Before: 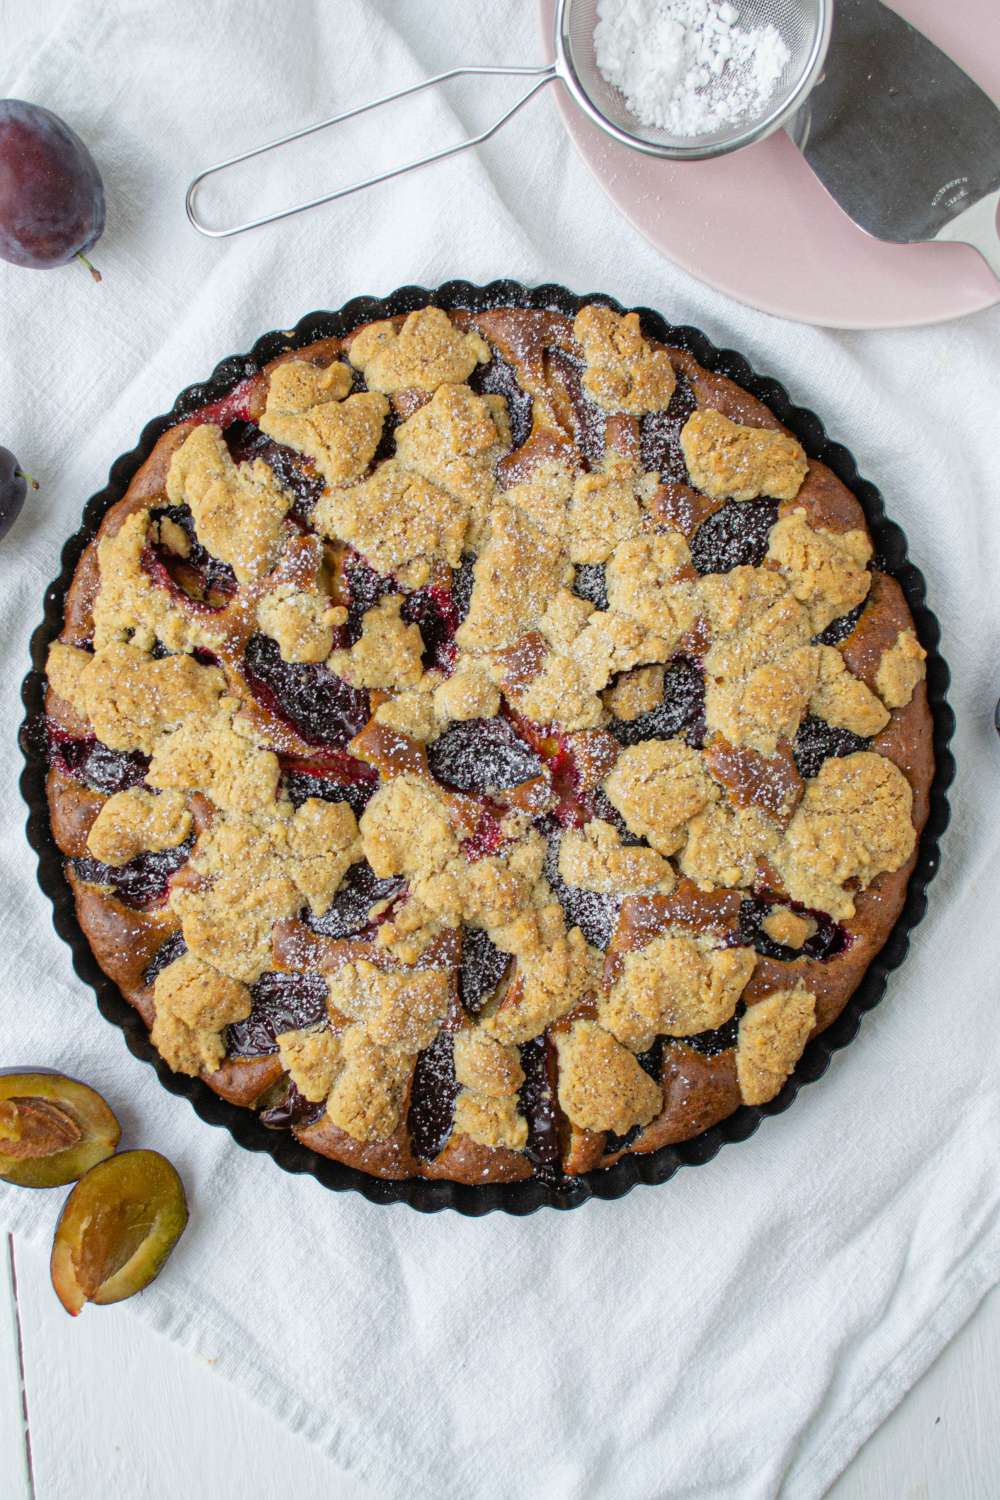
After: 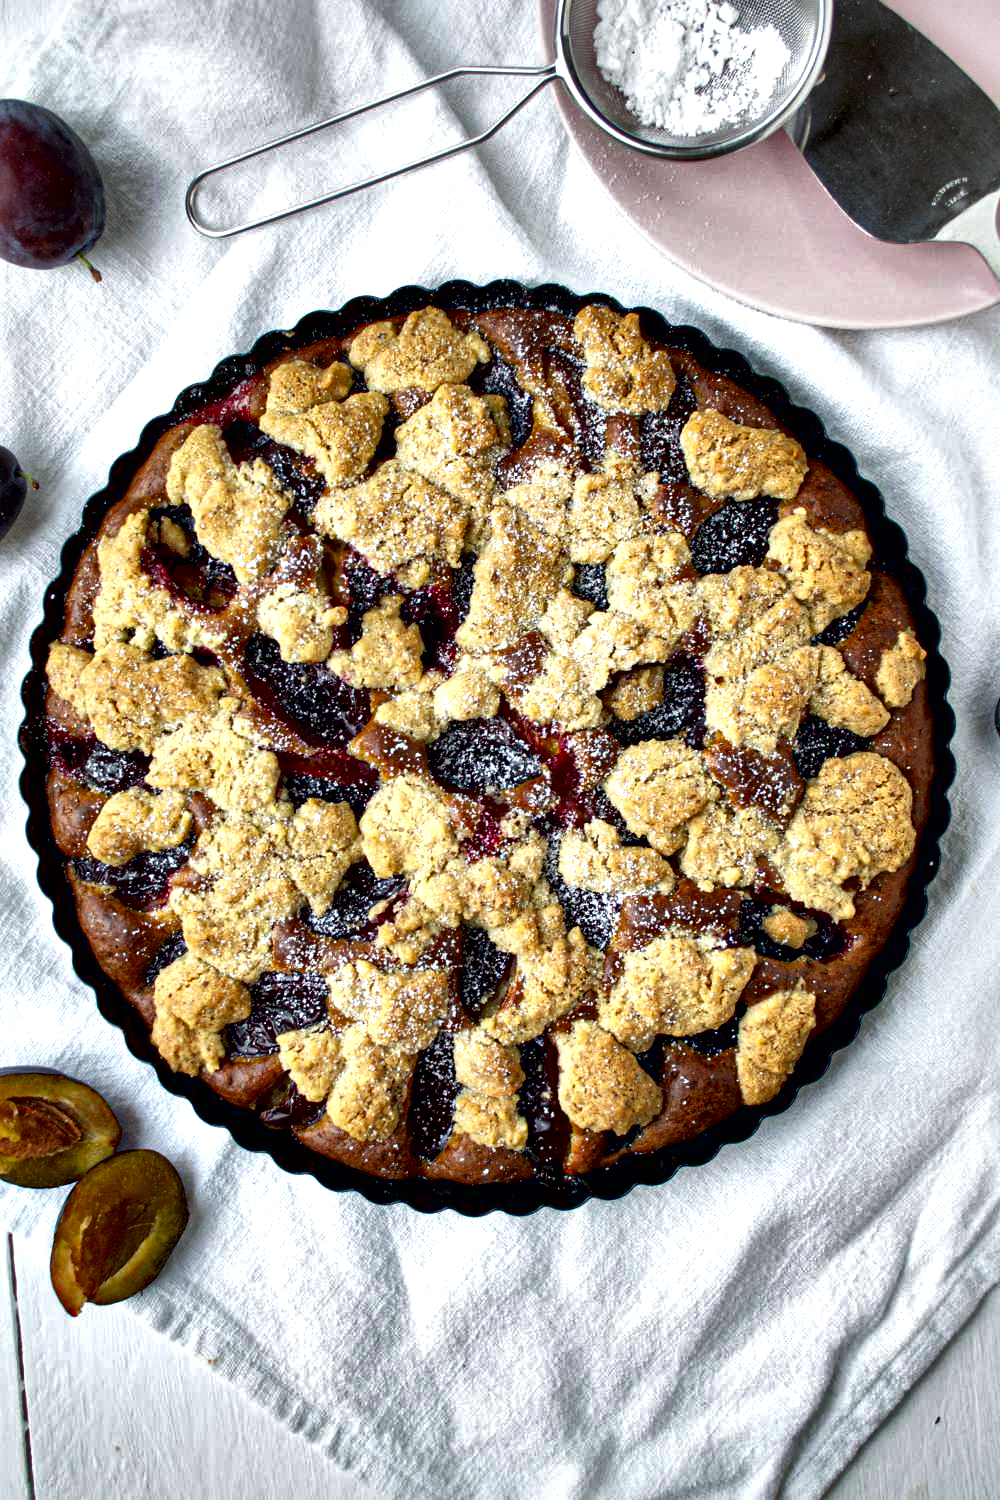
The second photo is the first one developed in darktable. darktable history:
shadows and highlights: radius 265.31, soften with gaussian
contrast equalizer: octaves 7, y [[0.6 ×6], [0.55 ×6], [0 ×6], [0 ×6], [0 ×6]]
local contrast: mode bilateral grid, contrast 43, coarseness 69, detail 216%, midtone range 0.2
